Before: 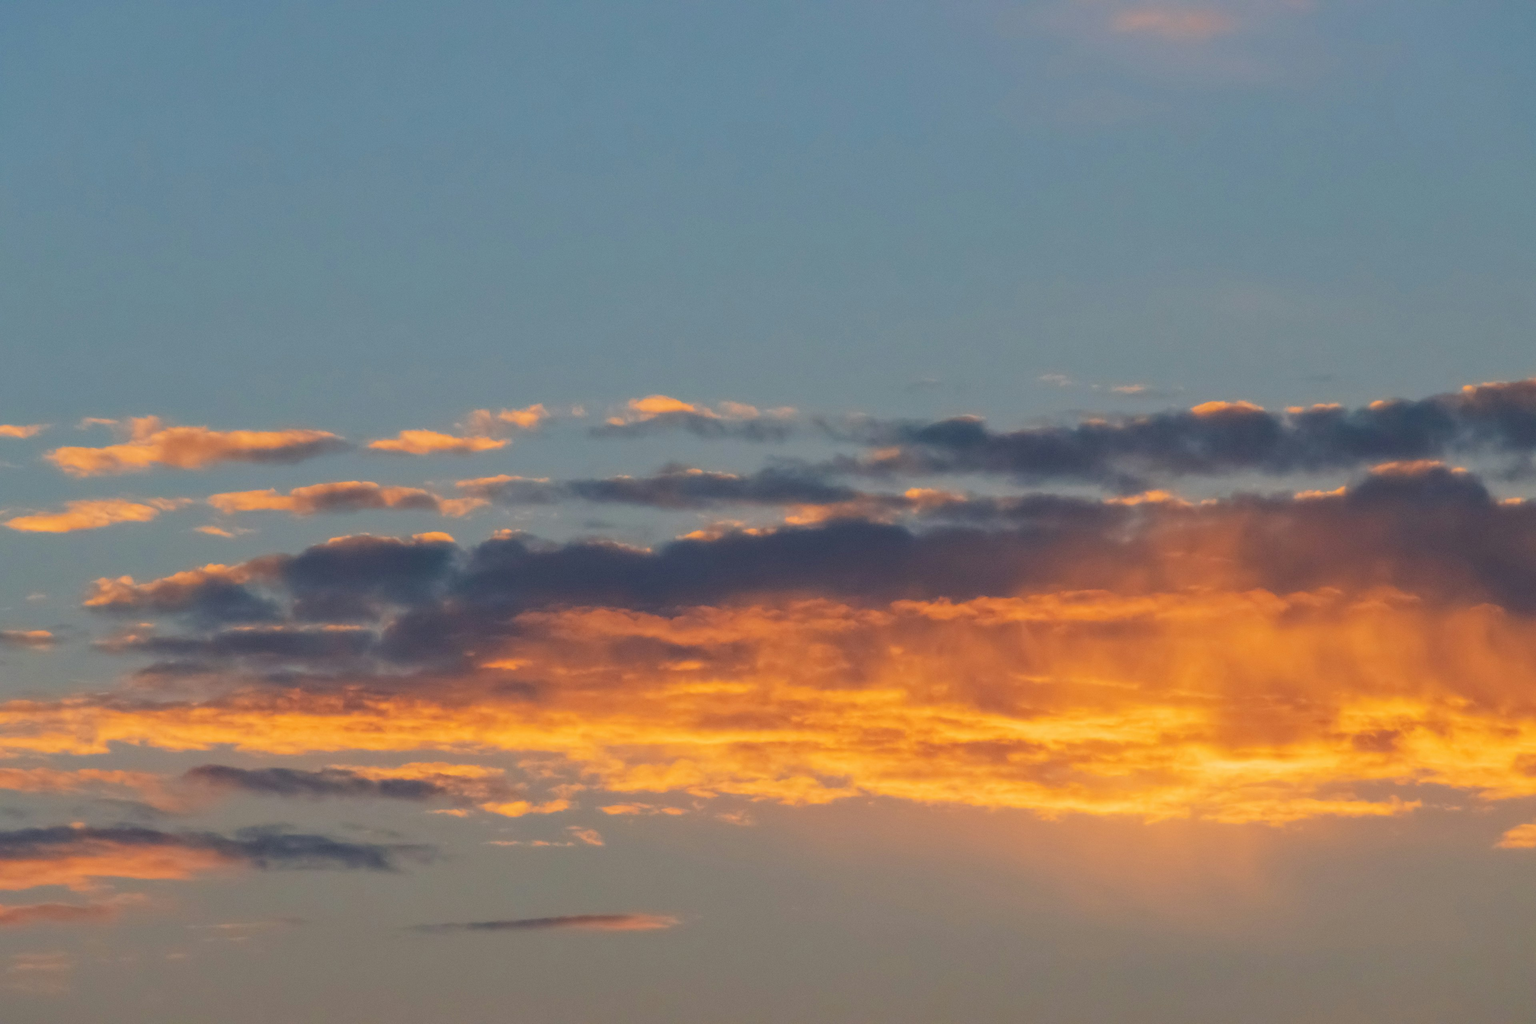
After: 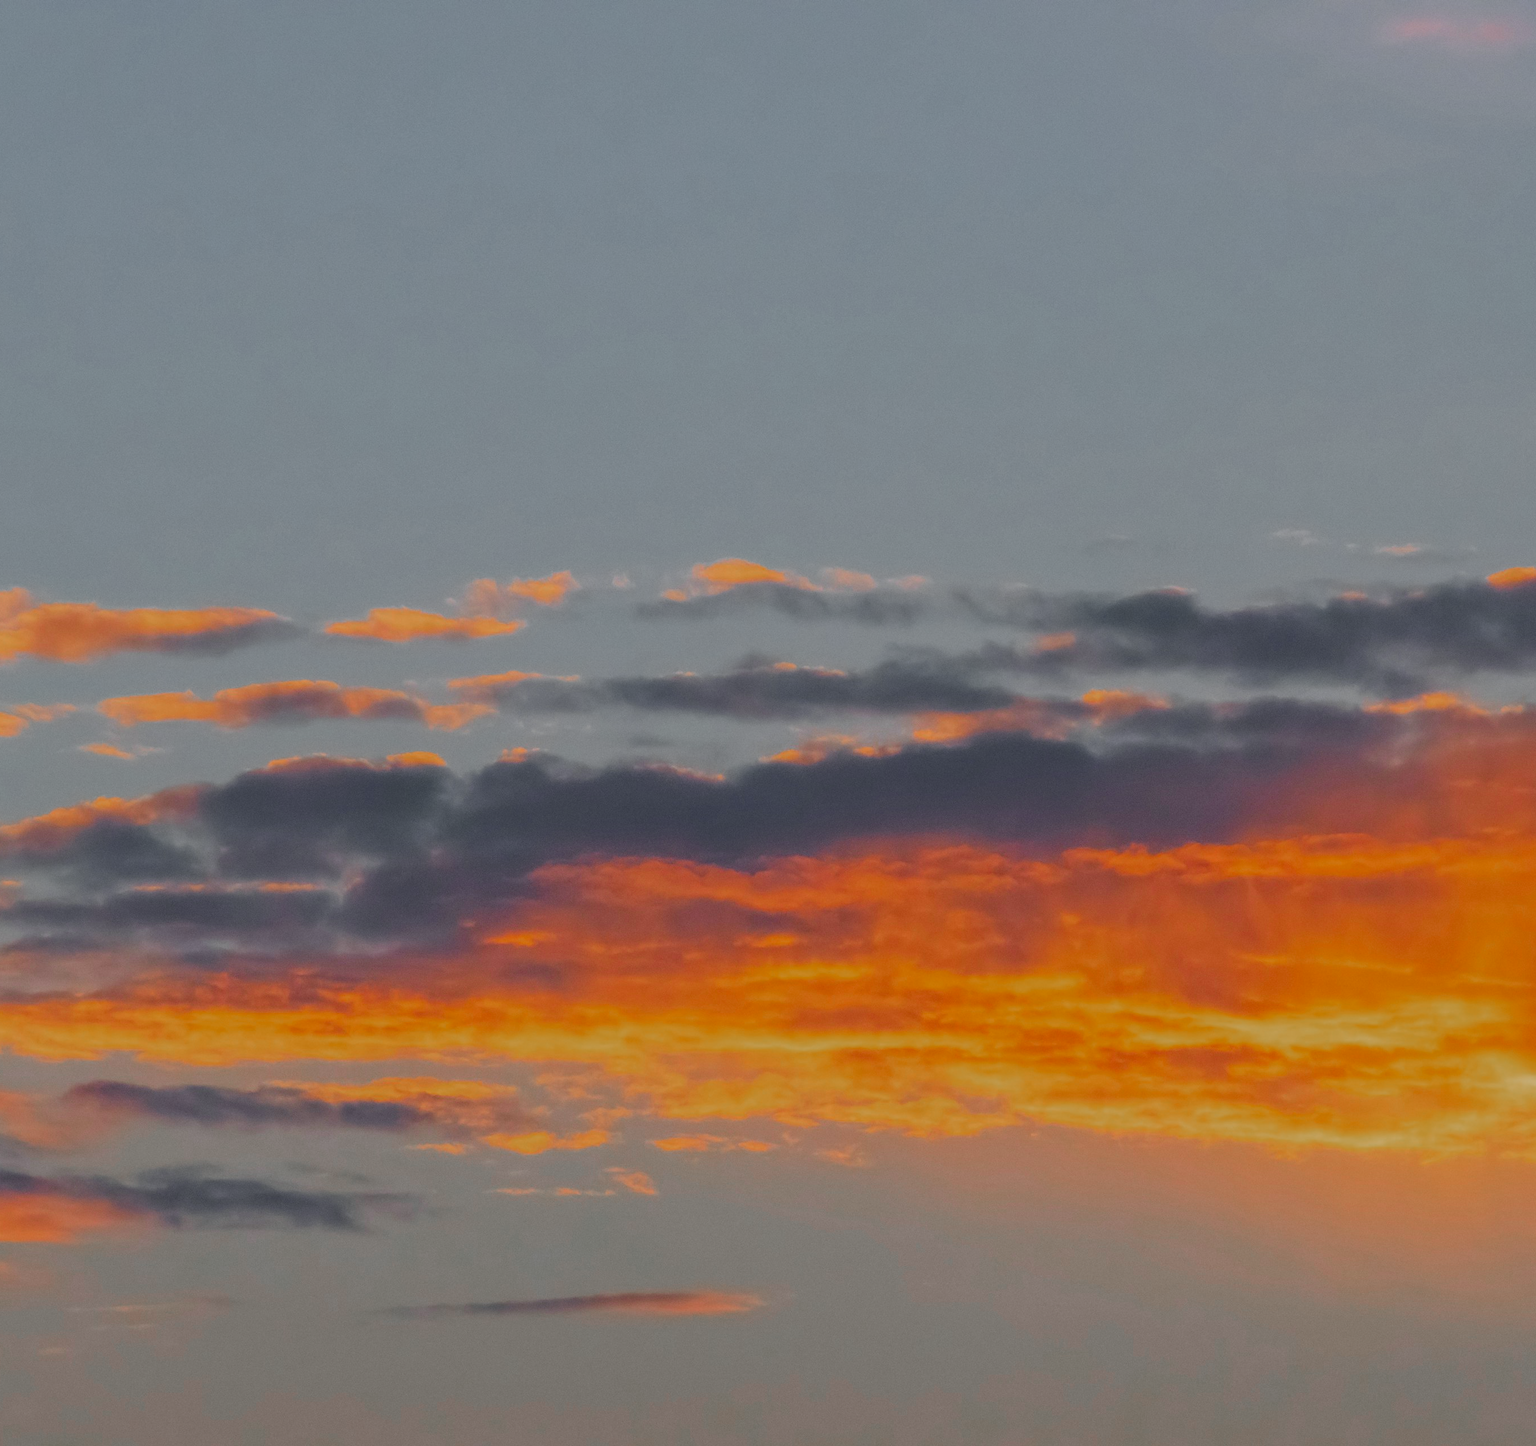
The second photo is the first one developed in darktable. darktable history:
color balance rgb: global vibrance 0.5%
crop and rotate: left 9.061%, right 20.142%
white balance: red 0.98, blue 1.034
color zones: curves: ch0 [(0, 0.48) (0.209, 0.398) (0.305, 0.332) (0.429, 0.493) (0.571, 0.5) (0.714, 0.5) (0.857, 0.5) (1, 0.48)]; ch1 [(0, 0.736) (0.143, 0.625) (0.225, 0.371) (0.429, 0.256) (0.571, 0.241) (0.714, 0.213) (0.857, 0.48) (1, 0.736)]; ch2 [(0, 0.448) (0.143, 0.498) (0.286, 0.5) (0.429, 0.5) (0.571, 0.5) (0.714, 0.5) (0.857, 0.5) (1, 0.448)]
